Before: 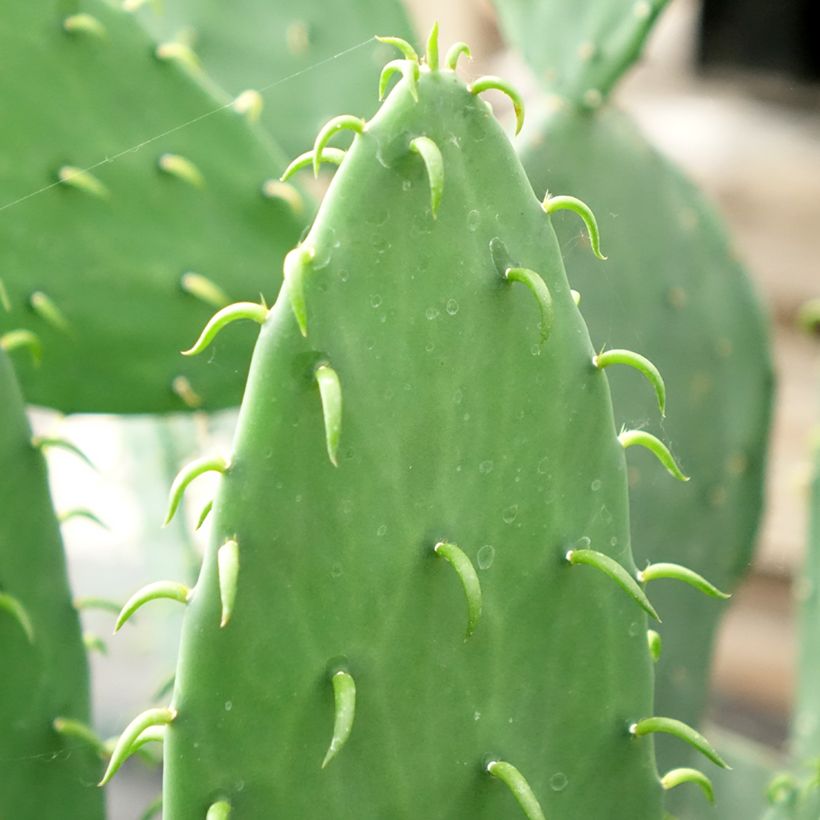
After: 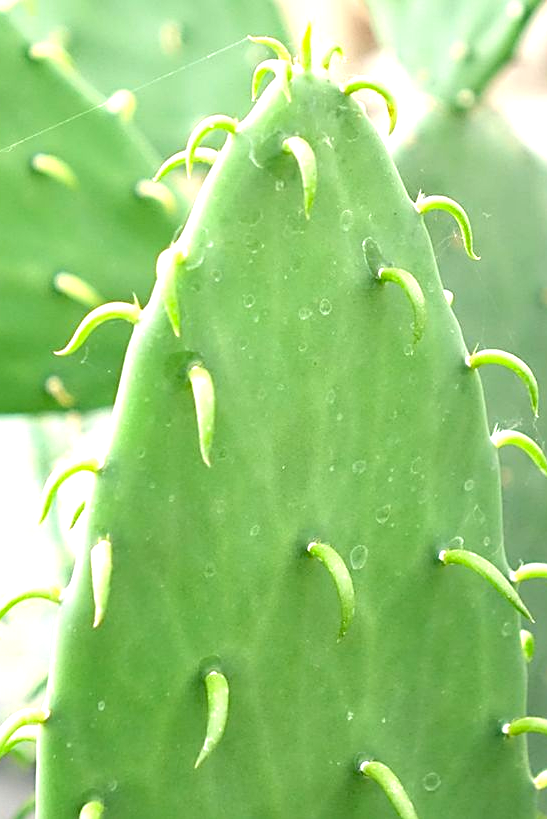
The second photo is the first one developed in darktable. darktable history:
haze removal: compatibility mode true, adaptive false
crop and rotate: left 15.54%, right 17.74%
sharpen: on, module defaults
exposure: black level correction 0, exposure 0.696 EV, compensate highlight preservation false
